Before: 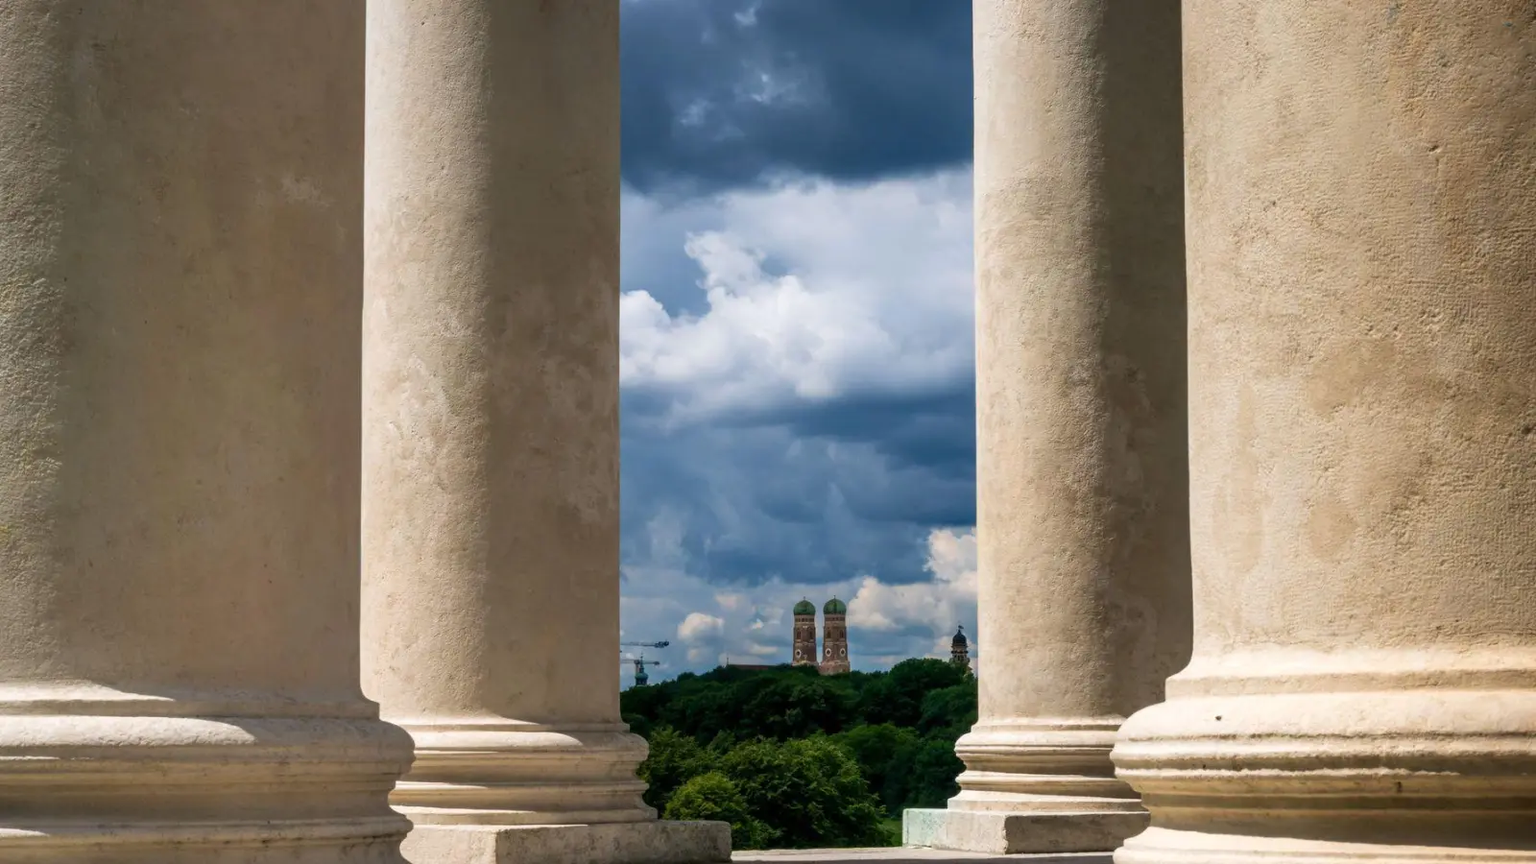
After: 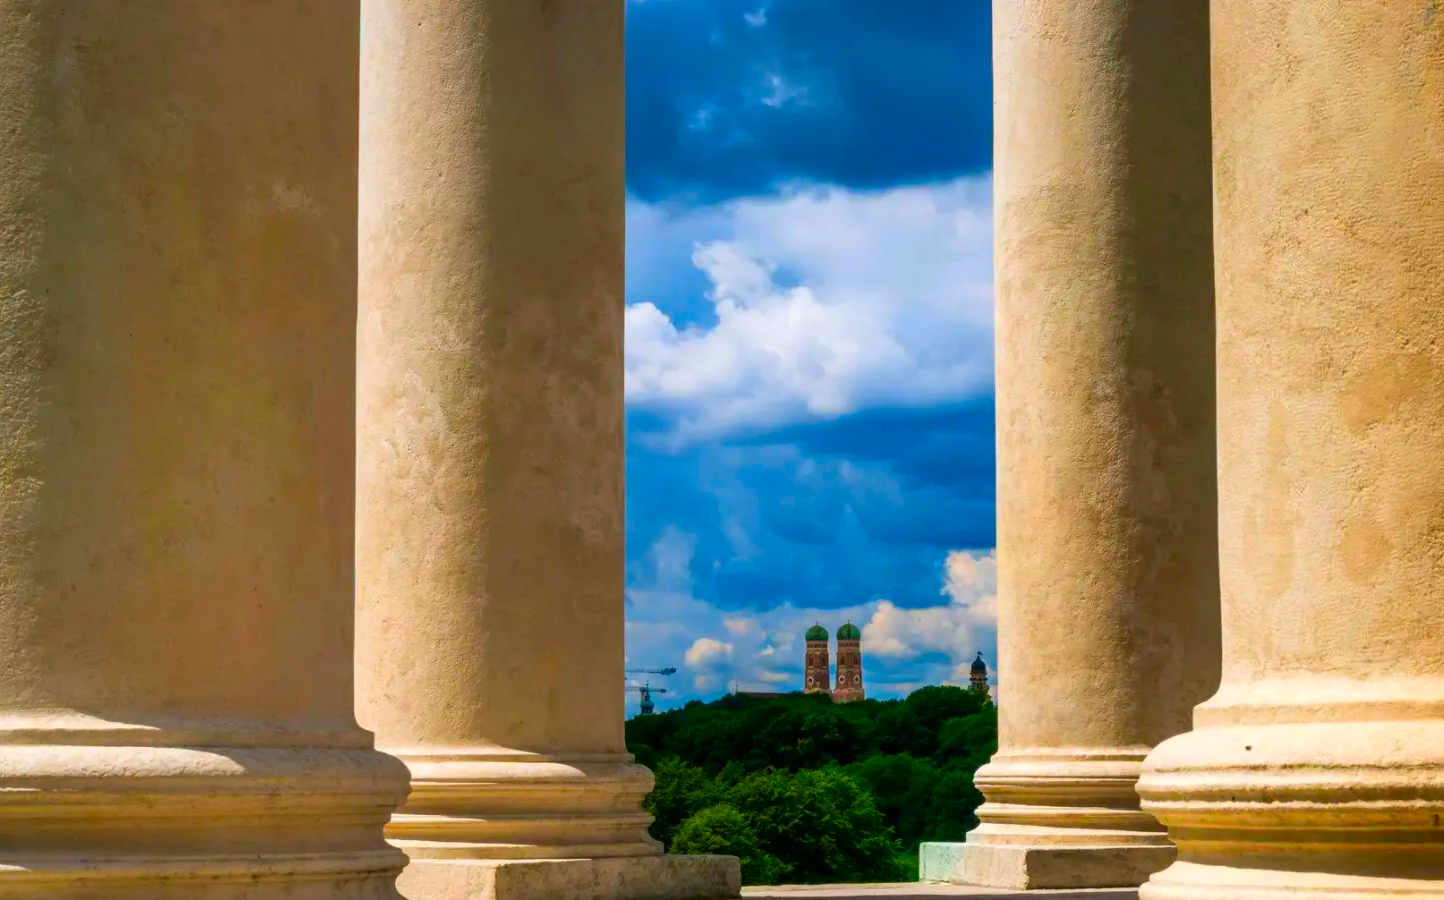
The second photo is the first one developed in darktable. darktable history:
color correction: highlights b* 0.062, saturation 2.1
crop and rotate: left 1.322%, right 8.391%
